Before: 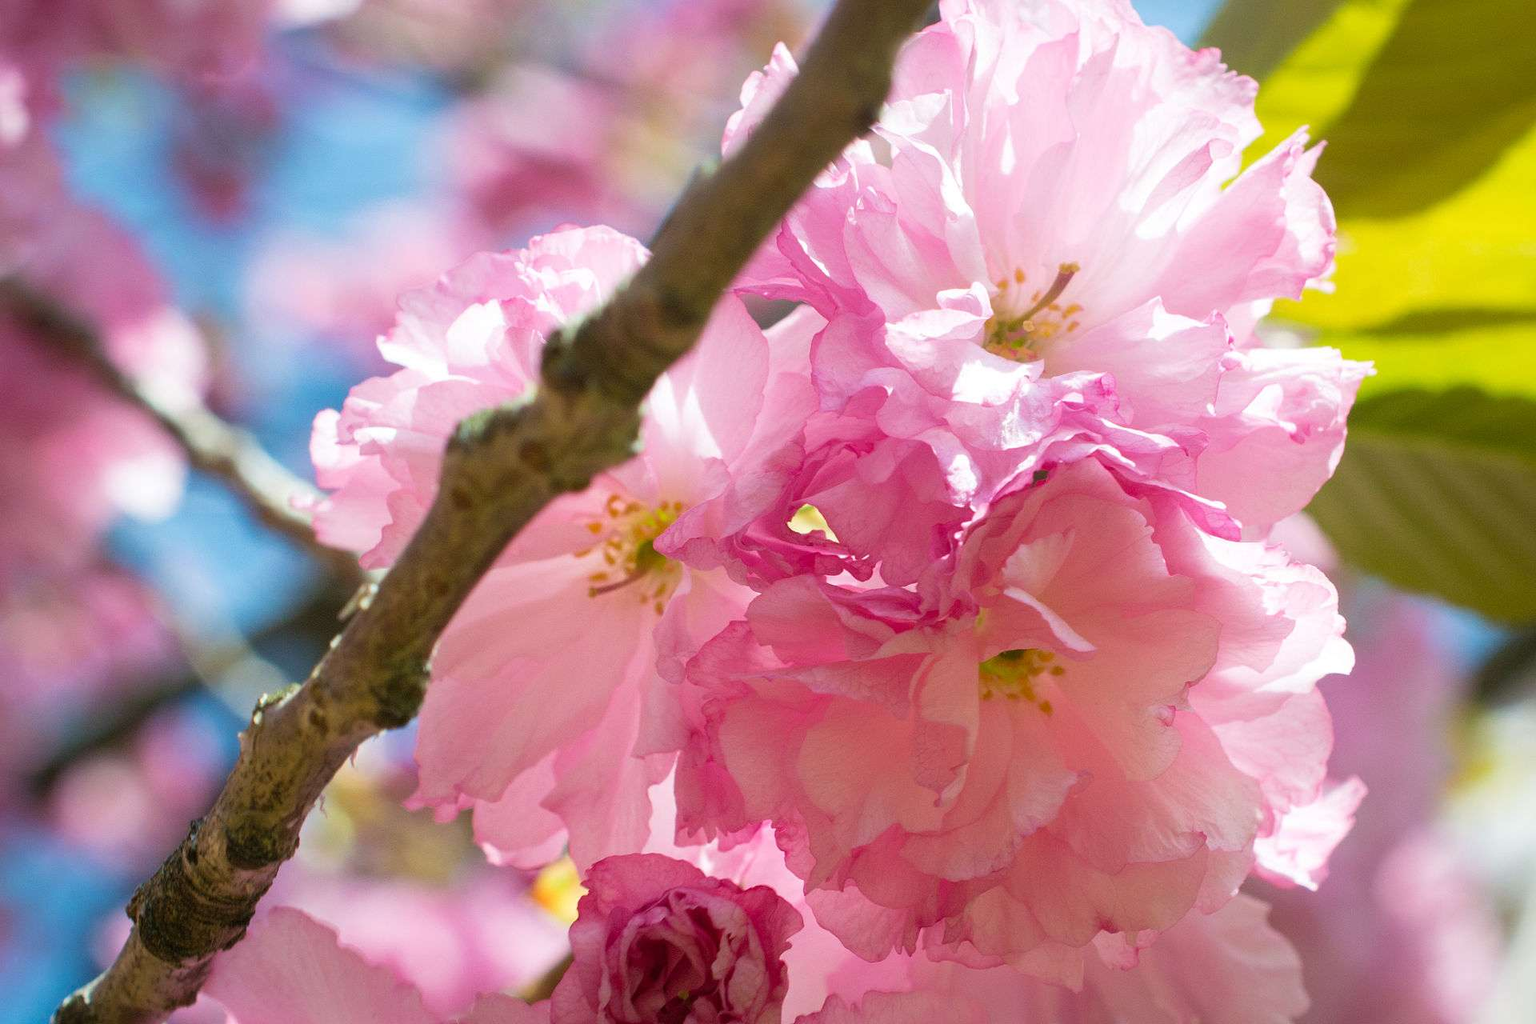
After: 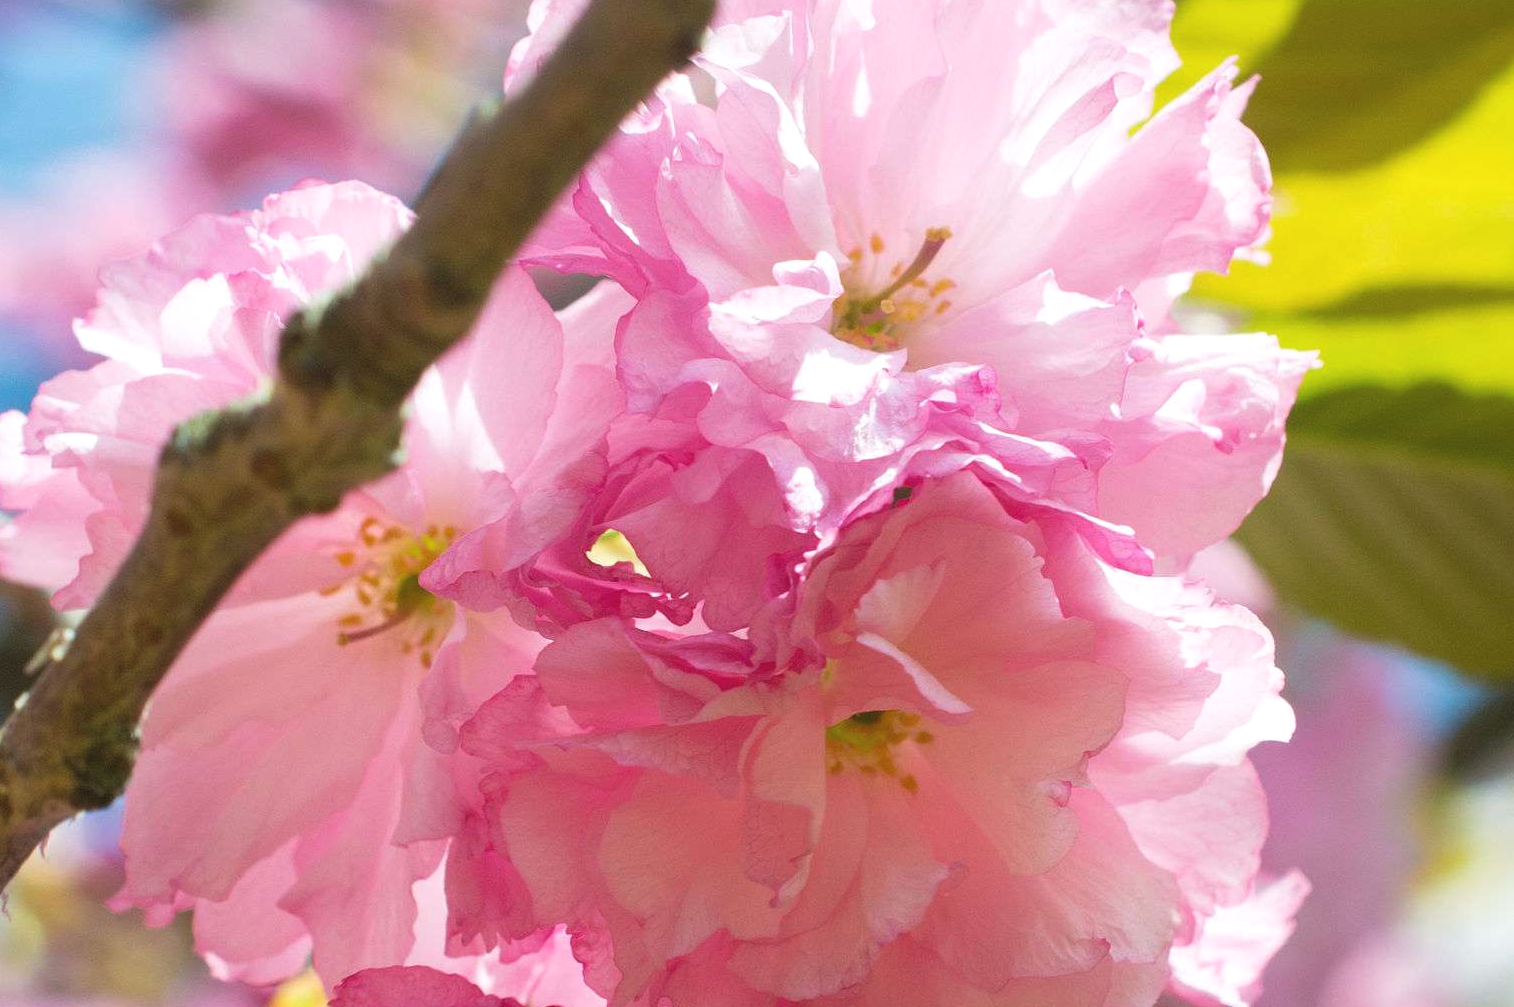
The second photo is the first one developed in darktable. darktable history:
crop and rotate: left 20.74%, top 7.912%, right 0.375%, bottom 13.378%
exposure: black level correction -0.005, exposure 0.054 EV, compensate highlight preservation false
